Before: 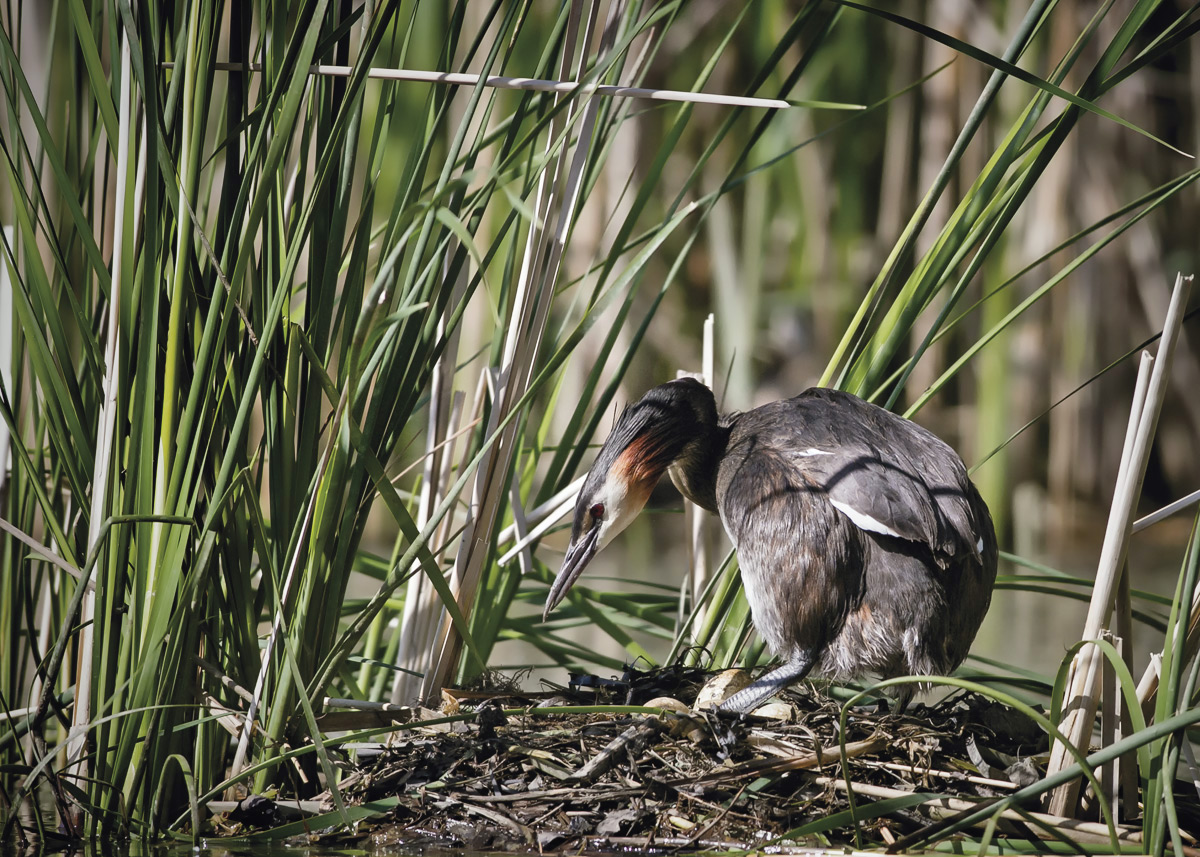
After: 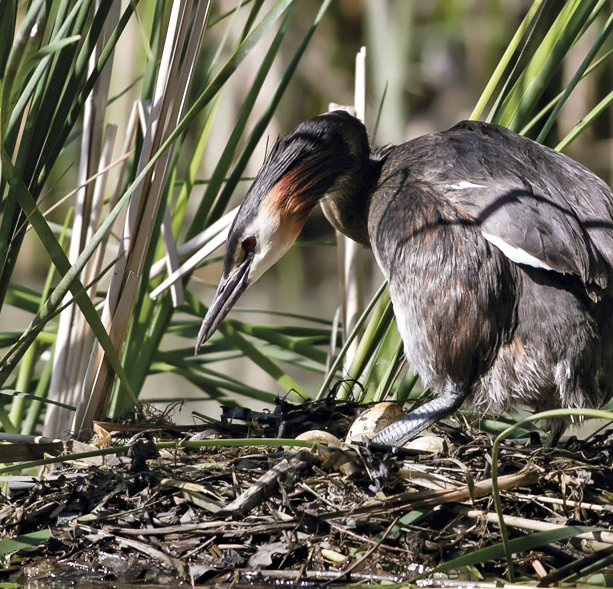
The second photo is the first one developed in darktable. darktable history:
crop and rotate: left 29.013%, top 31.213%, right 19.838%
shadows and highlights: low approximation 0.01, soften with gaussian
contrast equalizer: octaves 7, y [[0.528 ×6], [0.514 ×6], [0.362 ×6], [0 ×6], [0 ×6]]
